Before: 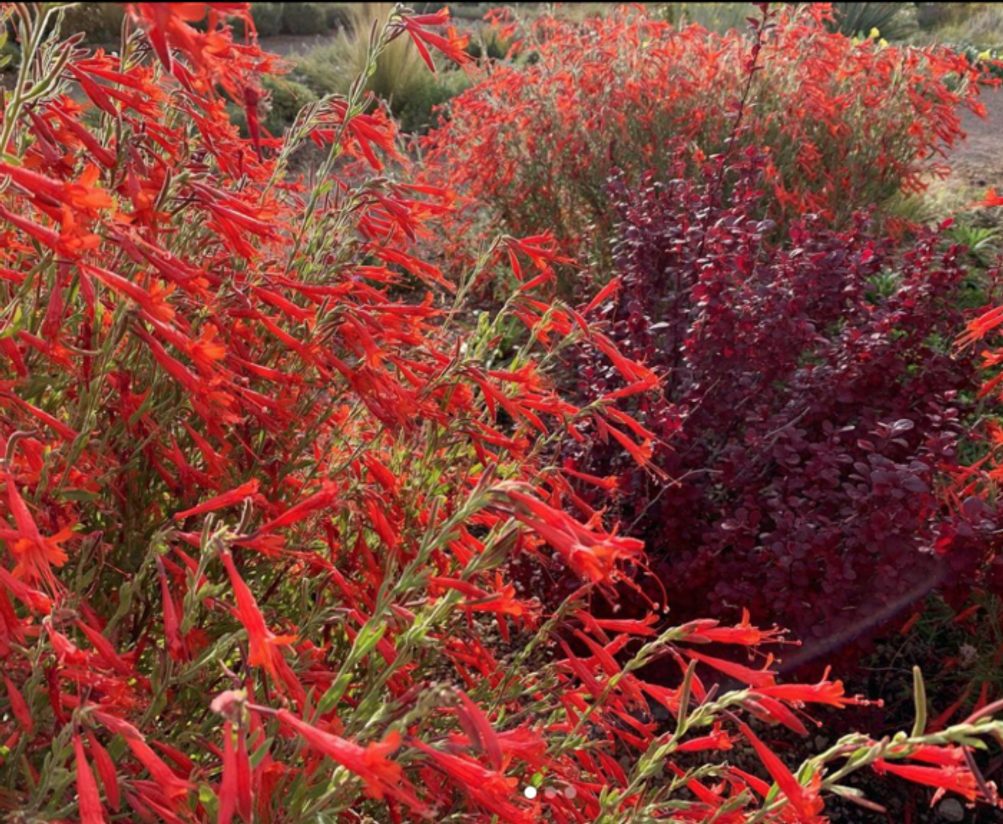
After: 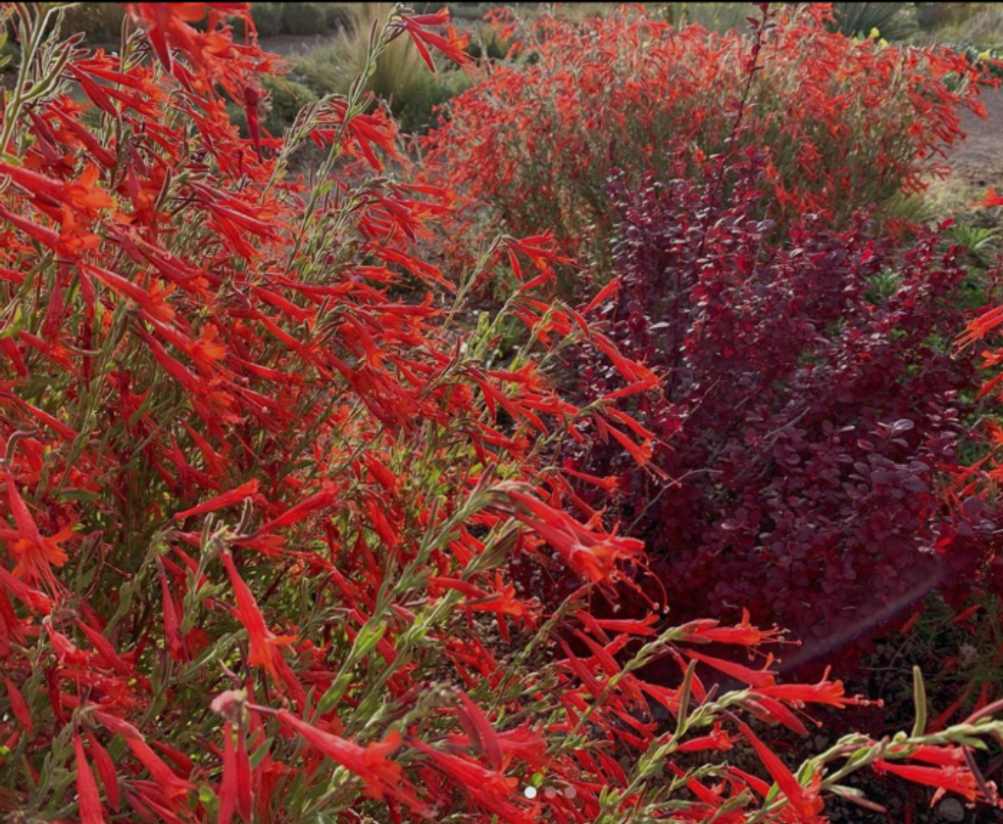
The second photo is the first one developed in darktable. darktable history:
tone equalizer: -8 EV 0.278 EV, -7 EV 0.452 EV, -6 EV 0.438 EV, -5 EV 0.224 EV, -3 EV -0.274 EV, -2 EV -0.402 EV, -1 EV -0.442 EV, +0 EV -0.265 EV
